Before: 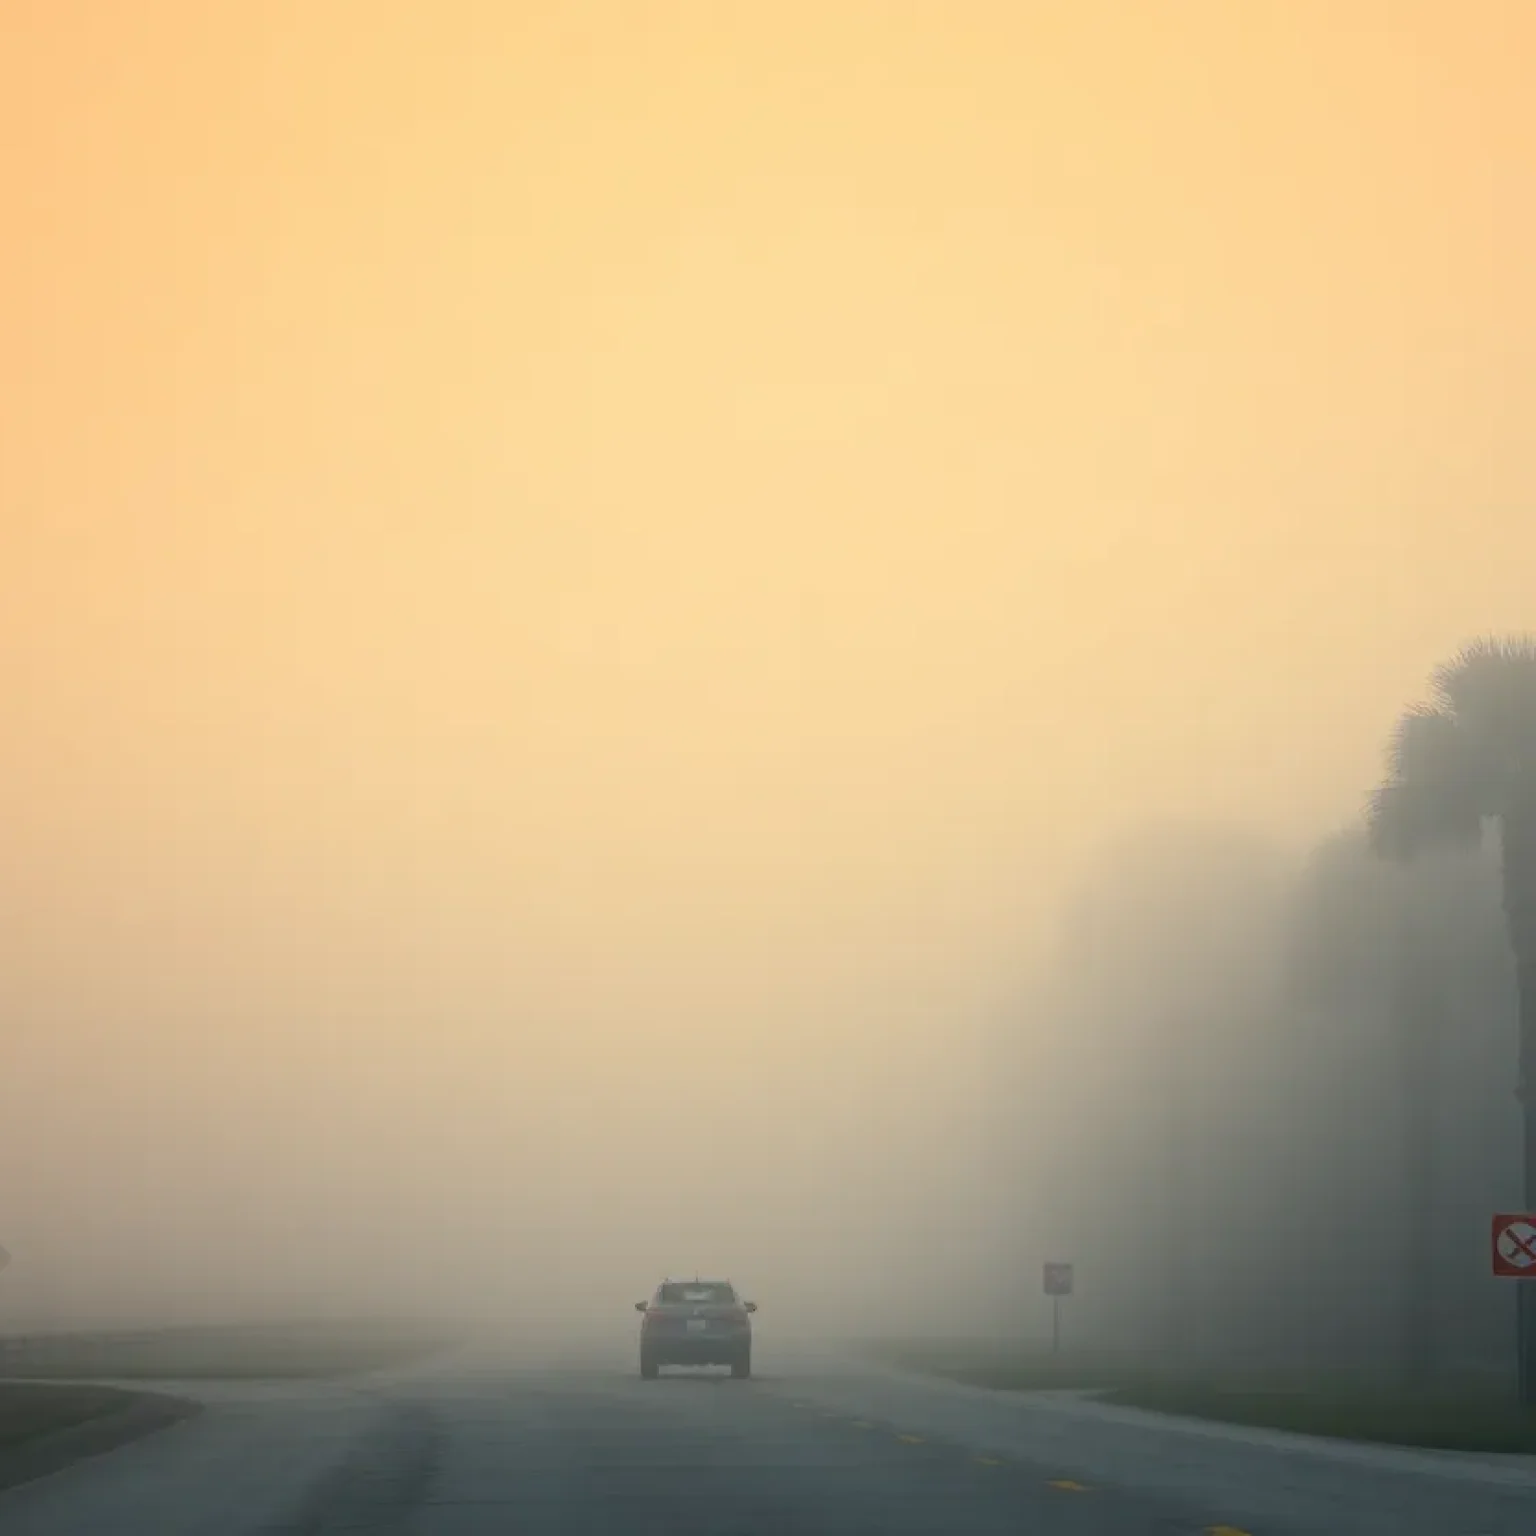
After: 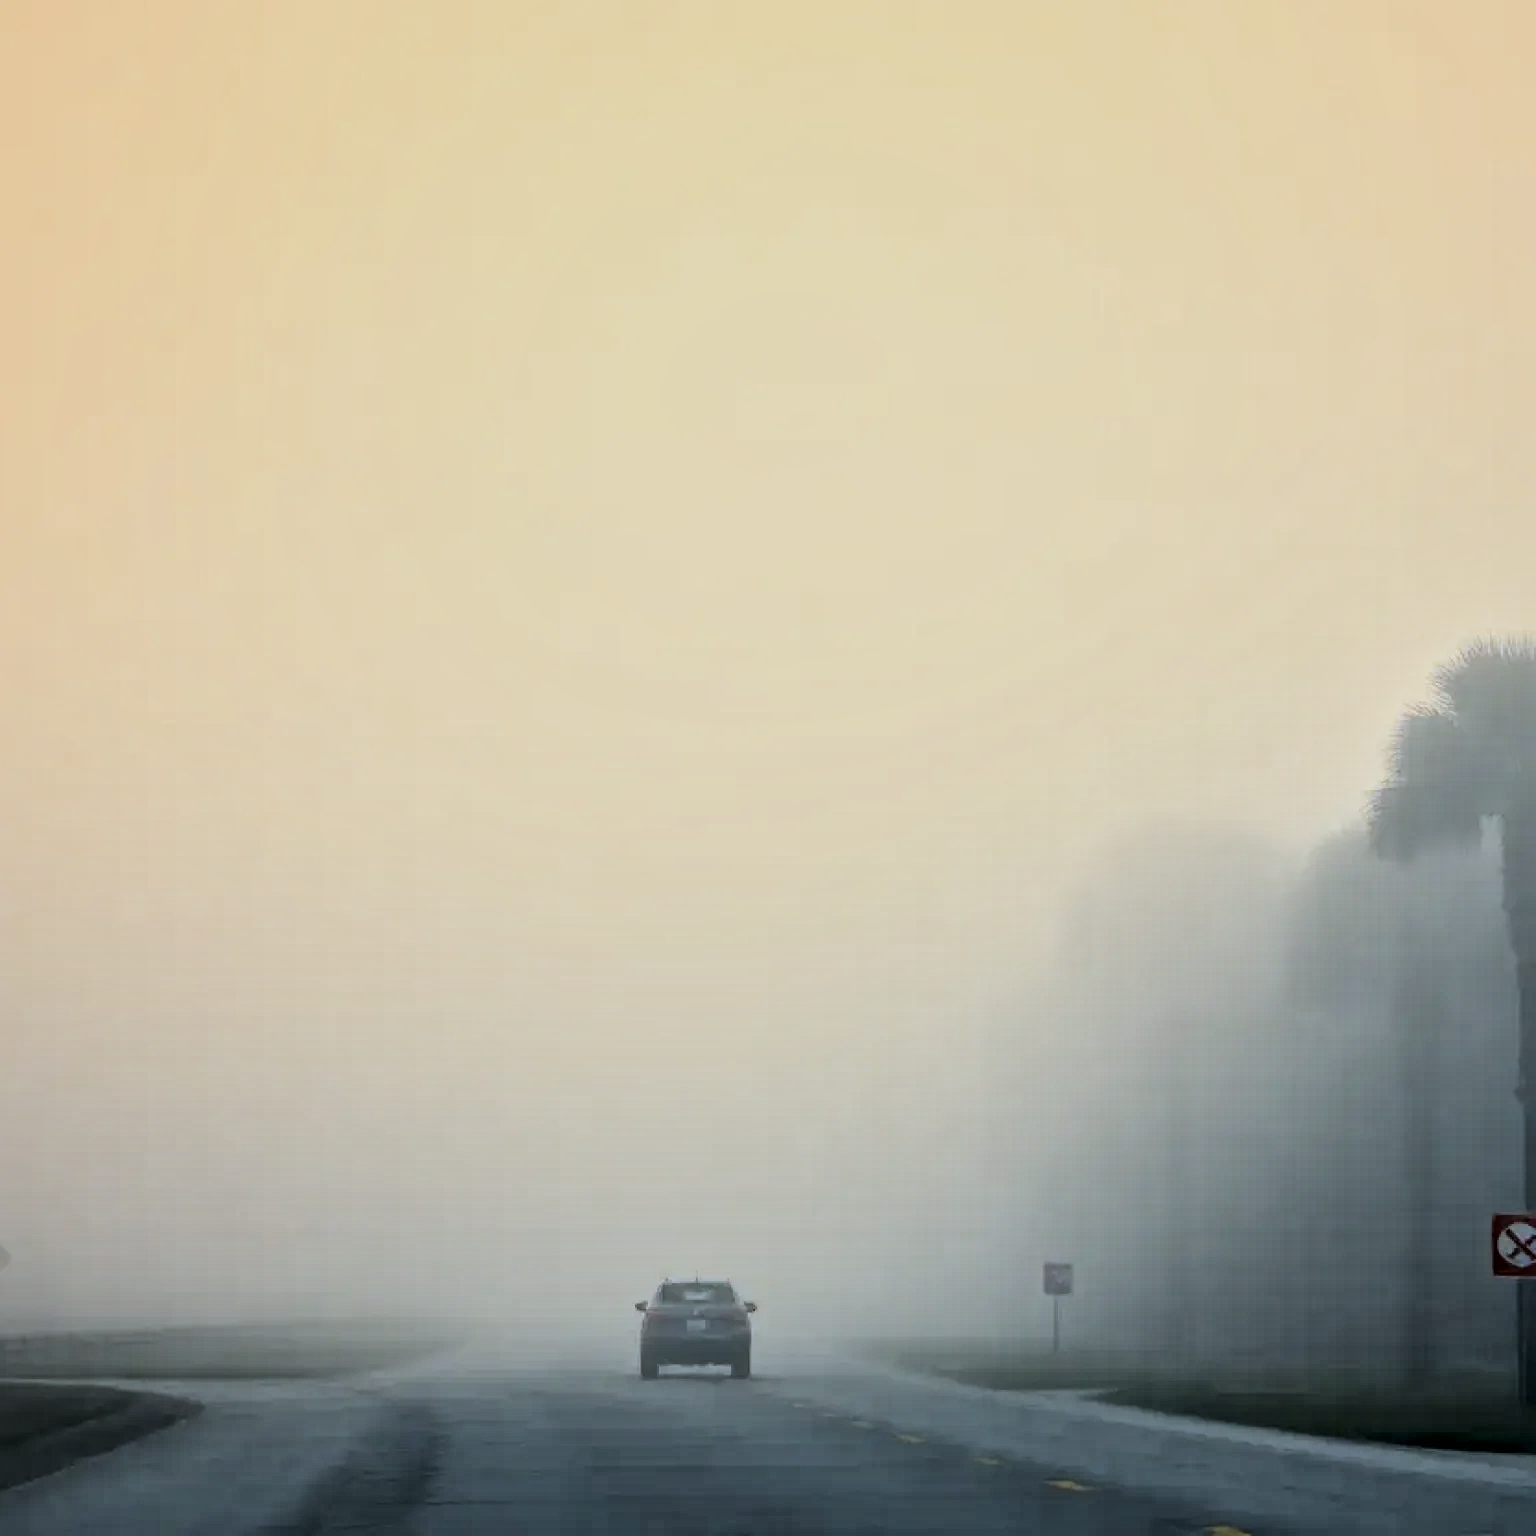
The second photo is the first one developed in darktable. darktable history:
exposure: exposure 0.3 EV, compensate highlight preservation false
white balance: red 0.924, blue 1.095
filmic rgb: black relative exposure -5 EV, hardness 2.88, contrast 1.3, highlights saturation mix -30%
shadows and highlights: shadows 37.27, highlights -28.18, soften with gaussian
local contrast: mode bilateral grid, contrast 20, coarseness 50, detail 171%, midtone range 0.2
